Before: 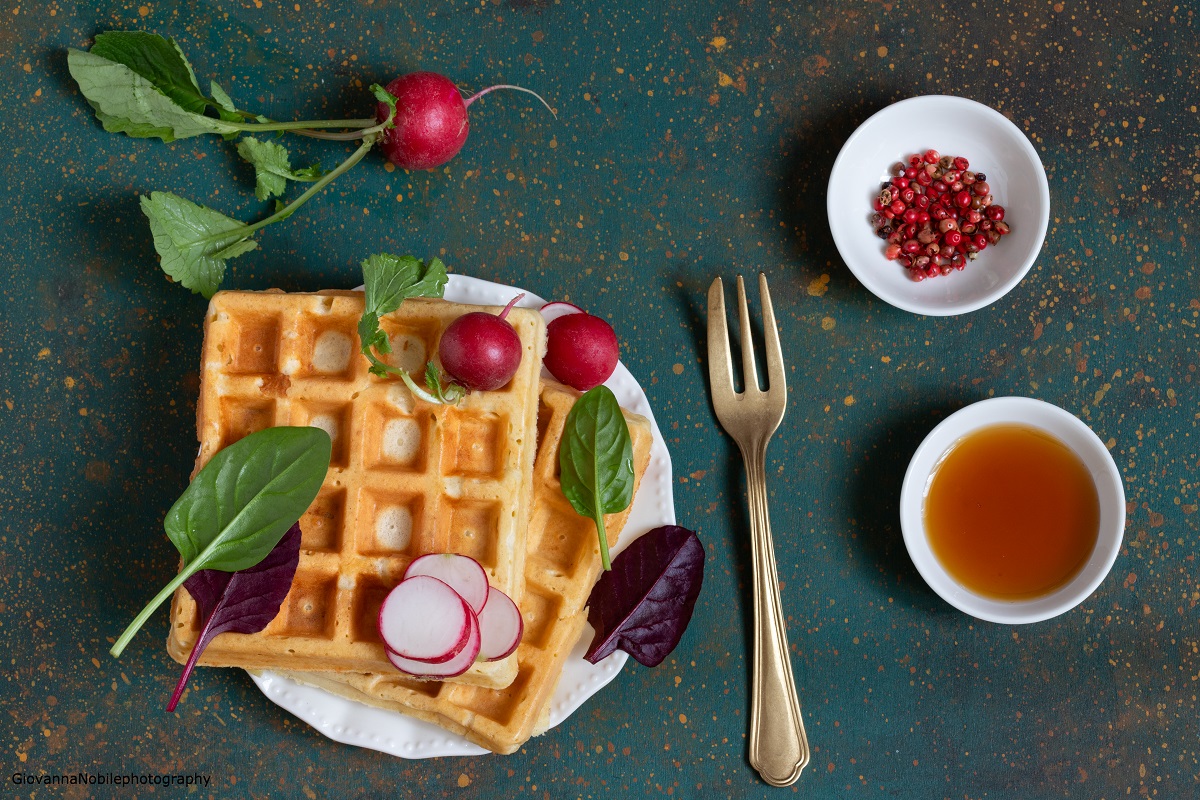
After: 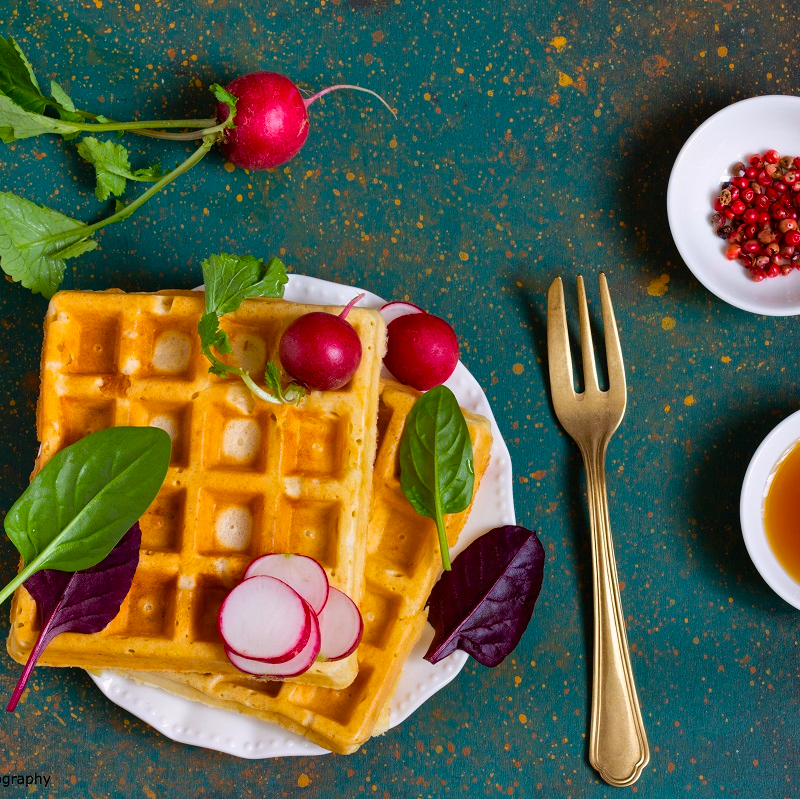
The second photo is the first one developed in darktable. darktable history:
shadows and highlights: shadows 53.16, soften with gaussian
color balance rgb: highlights gain › chroma 0.87%, highlights gain › hue 24.1°, linear chroma grading › global chroma 8.291%, perceptual saturation grading › global saturation 25.735%, global vibrance 20%
crop and rotate: left 13.412%, right 19.912%
